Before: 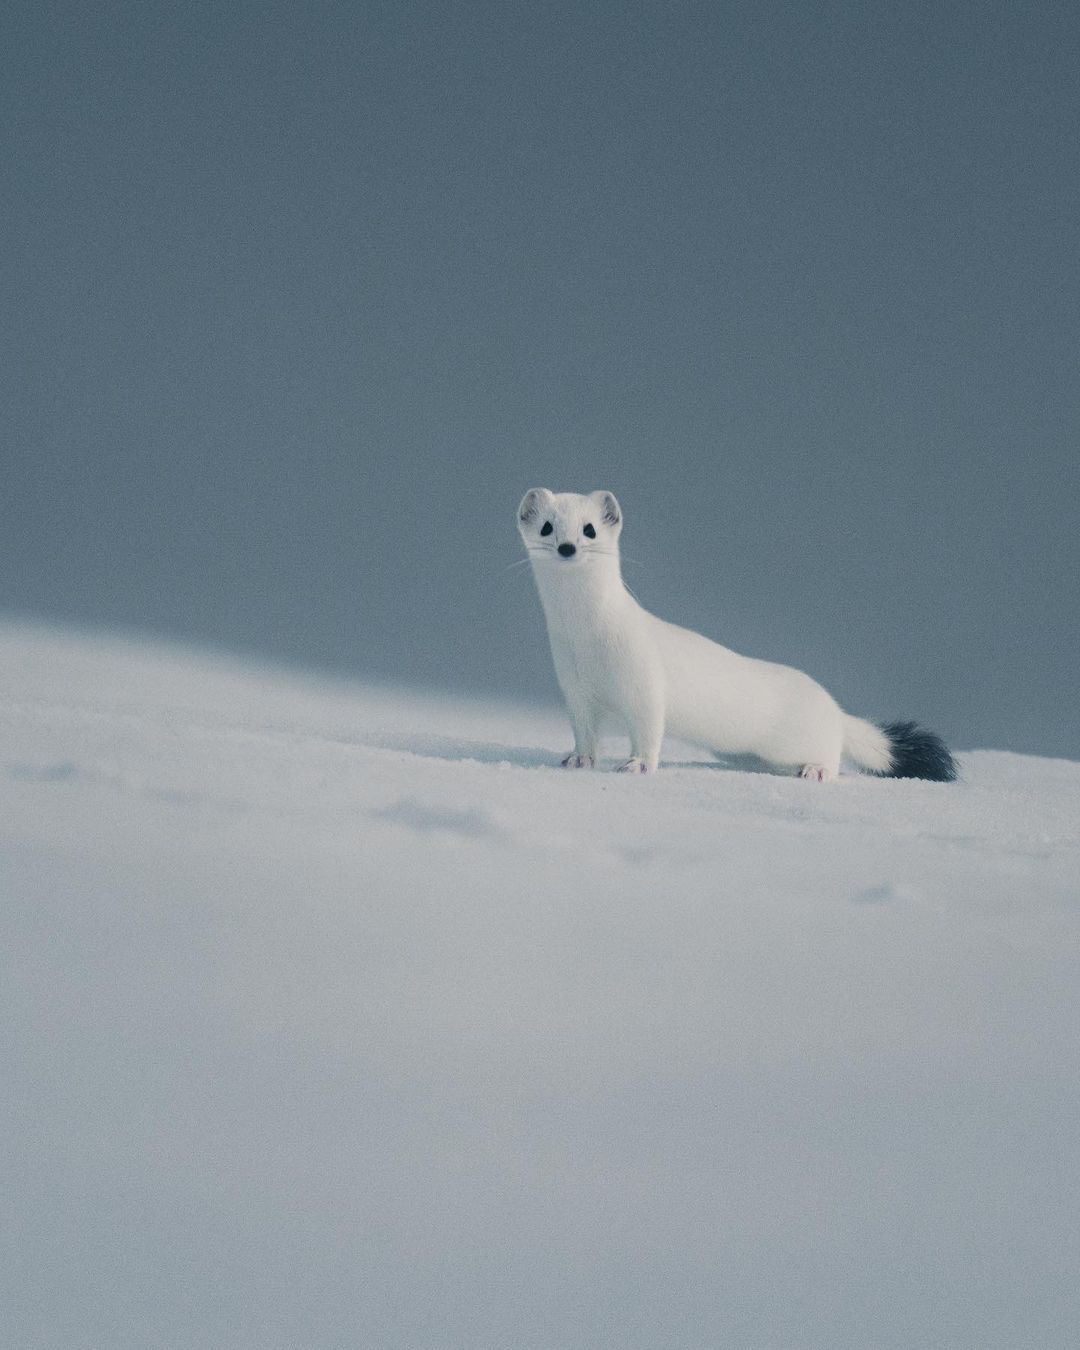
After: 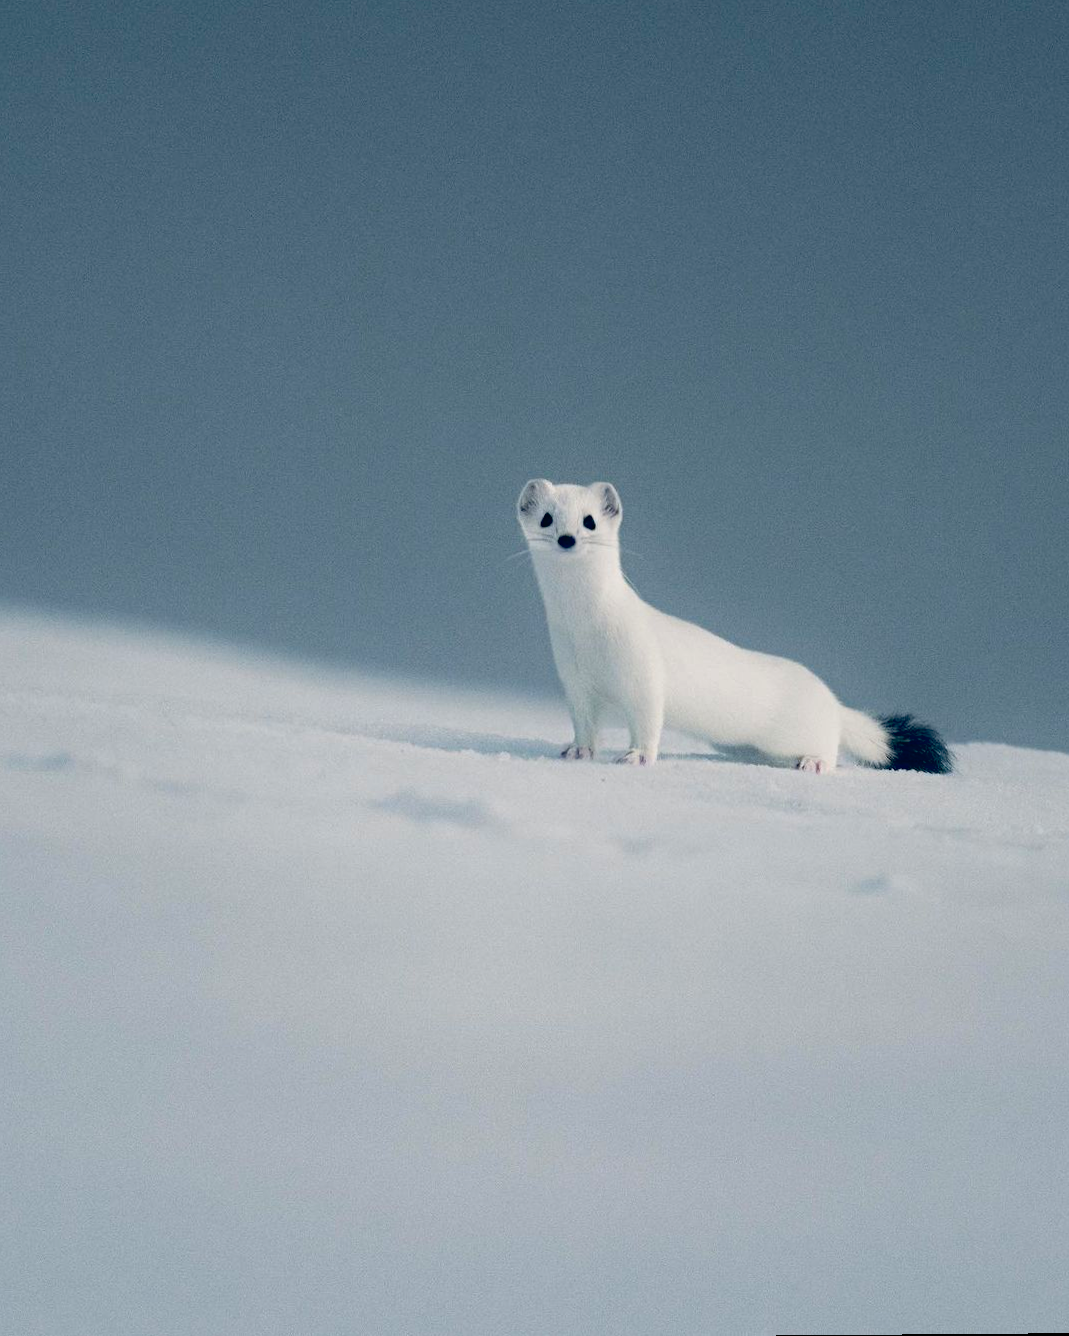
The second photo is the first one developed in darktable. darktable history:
contrast brightness saturation: saturation -0.05
color correction: saturation 1.11
exposure: black level correction 0.031, exposure 0.304 EV, compensate highlight preservation false
rotate and perspective: rotation 0.174°, lens shift (vertical) 0.013, lens shift (horizontal) 0.019, shear 0.001, automatic cropping original format, crop left 0.007, crop right 0.991, crop top 0.016, crop bottom 0.997
